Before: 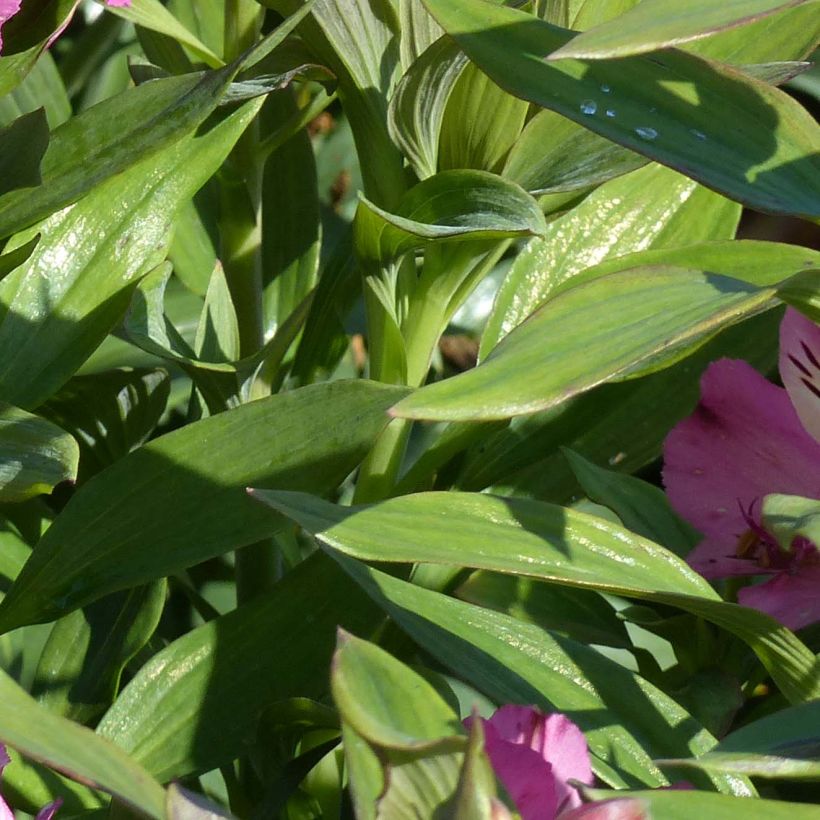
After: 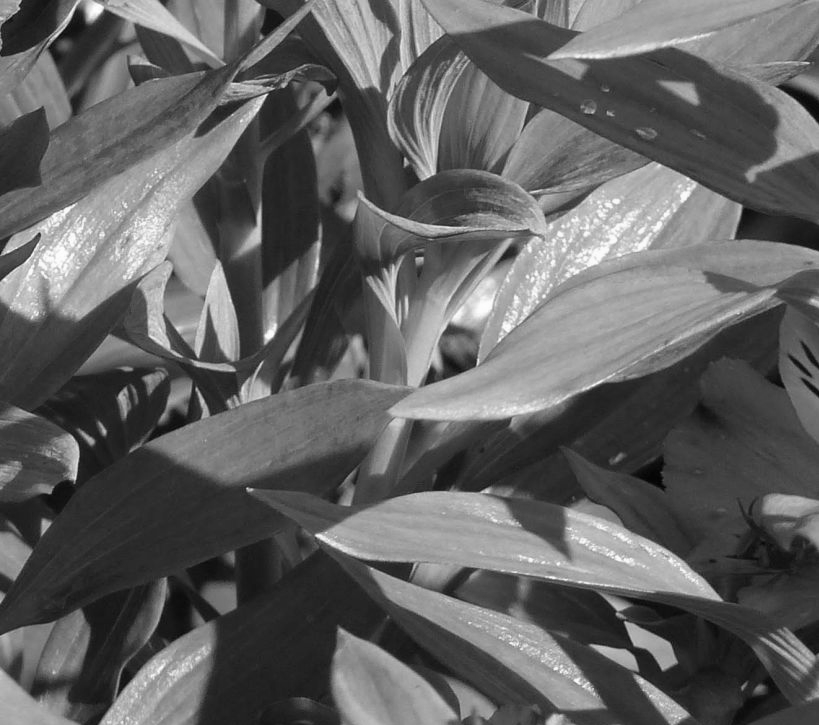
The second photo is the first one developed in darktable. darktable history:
monochrome: on, module defaults
exposure: compensate highlight preservation false
crop and rotate: top 0%, bottom 11.49%
